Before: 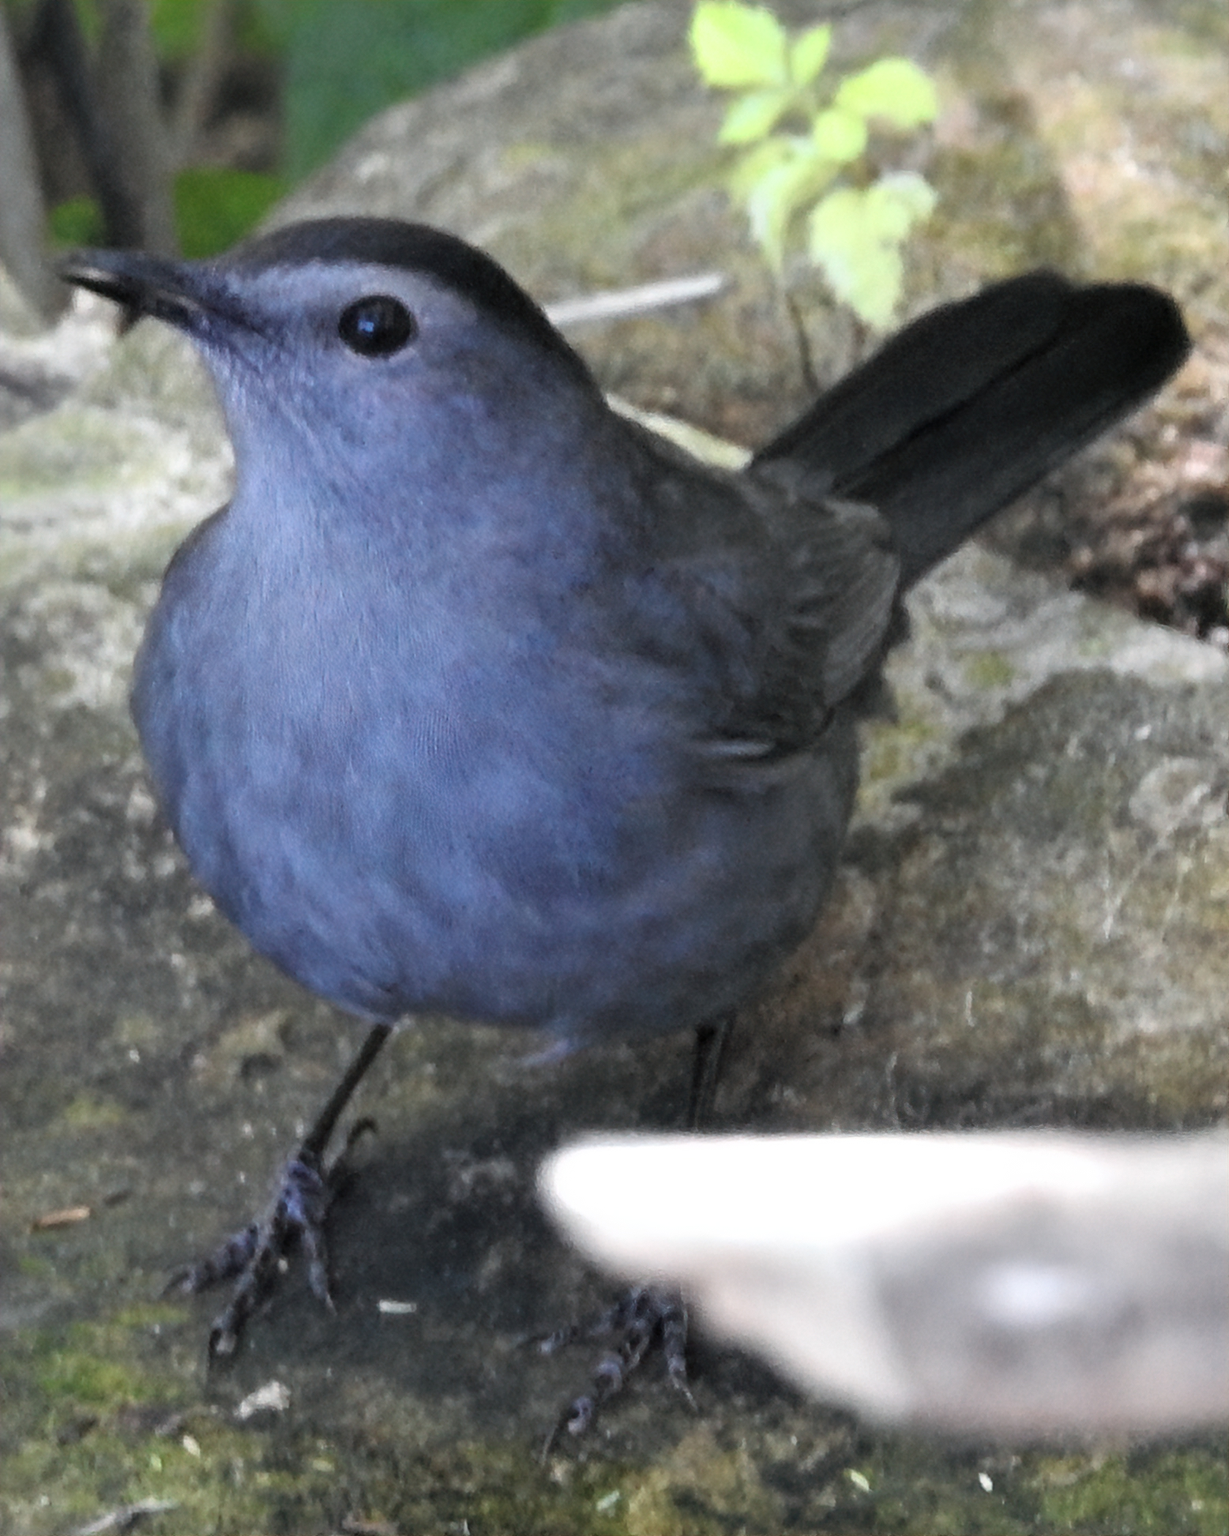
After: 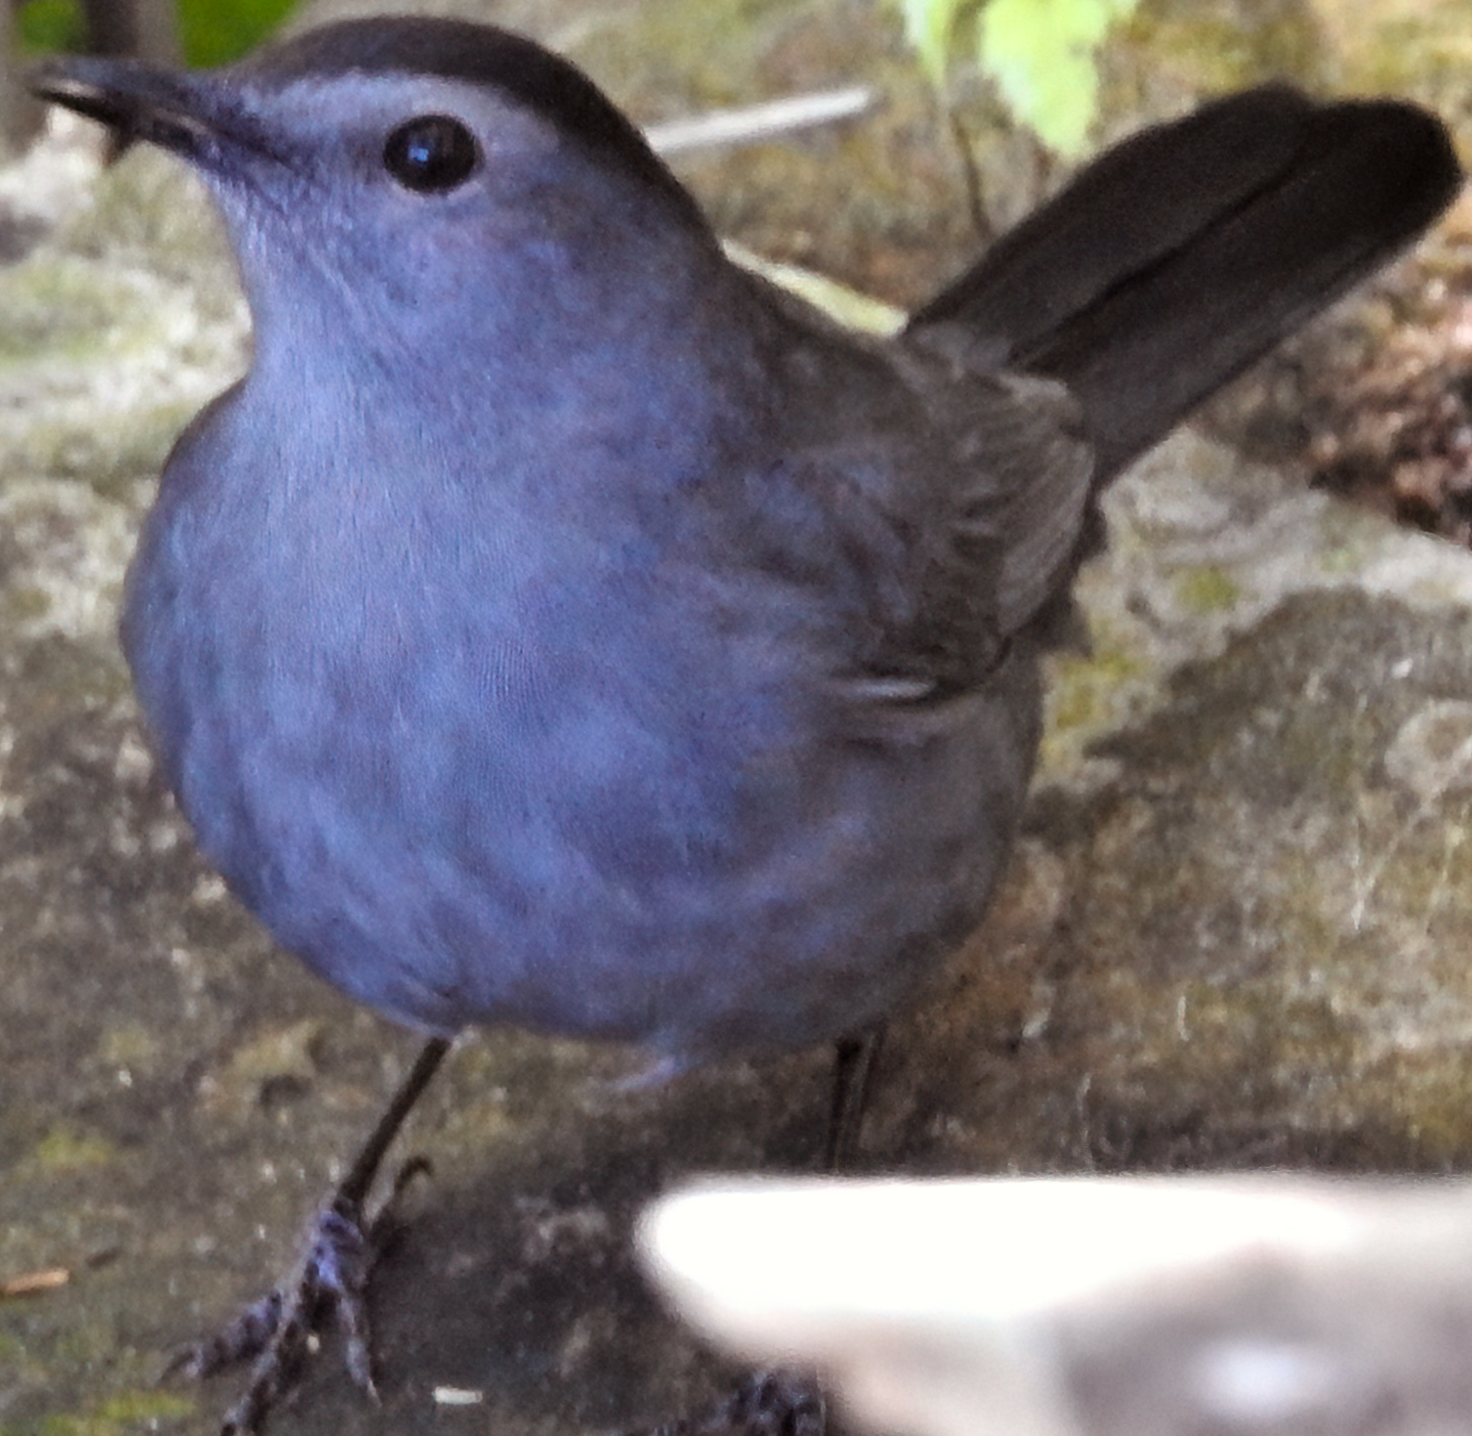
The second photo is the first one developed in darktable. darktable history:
tone equalizer: on, module defaults
shadows and highlights: soften with gaussian
crop and rotate: left 2.928%, top 13.362%, right 2.443%, bottom 12.799%
color balance rgb: power › chroma 1.032%, power › hue 27.93°, perceptual saturation grading › global saturation 19.764%, global vibrance 20%
